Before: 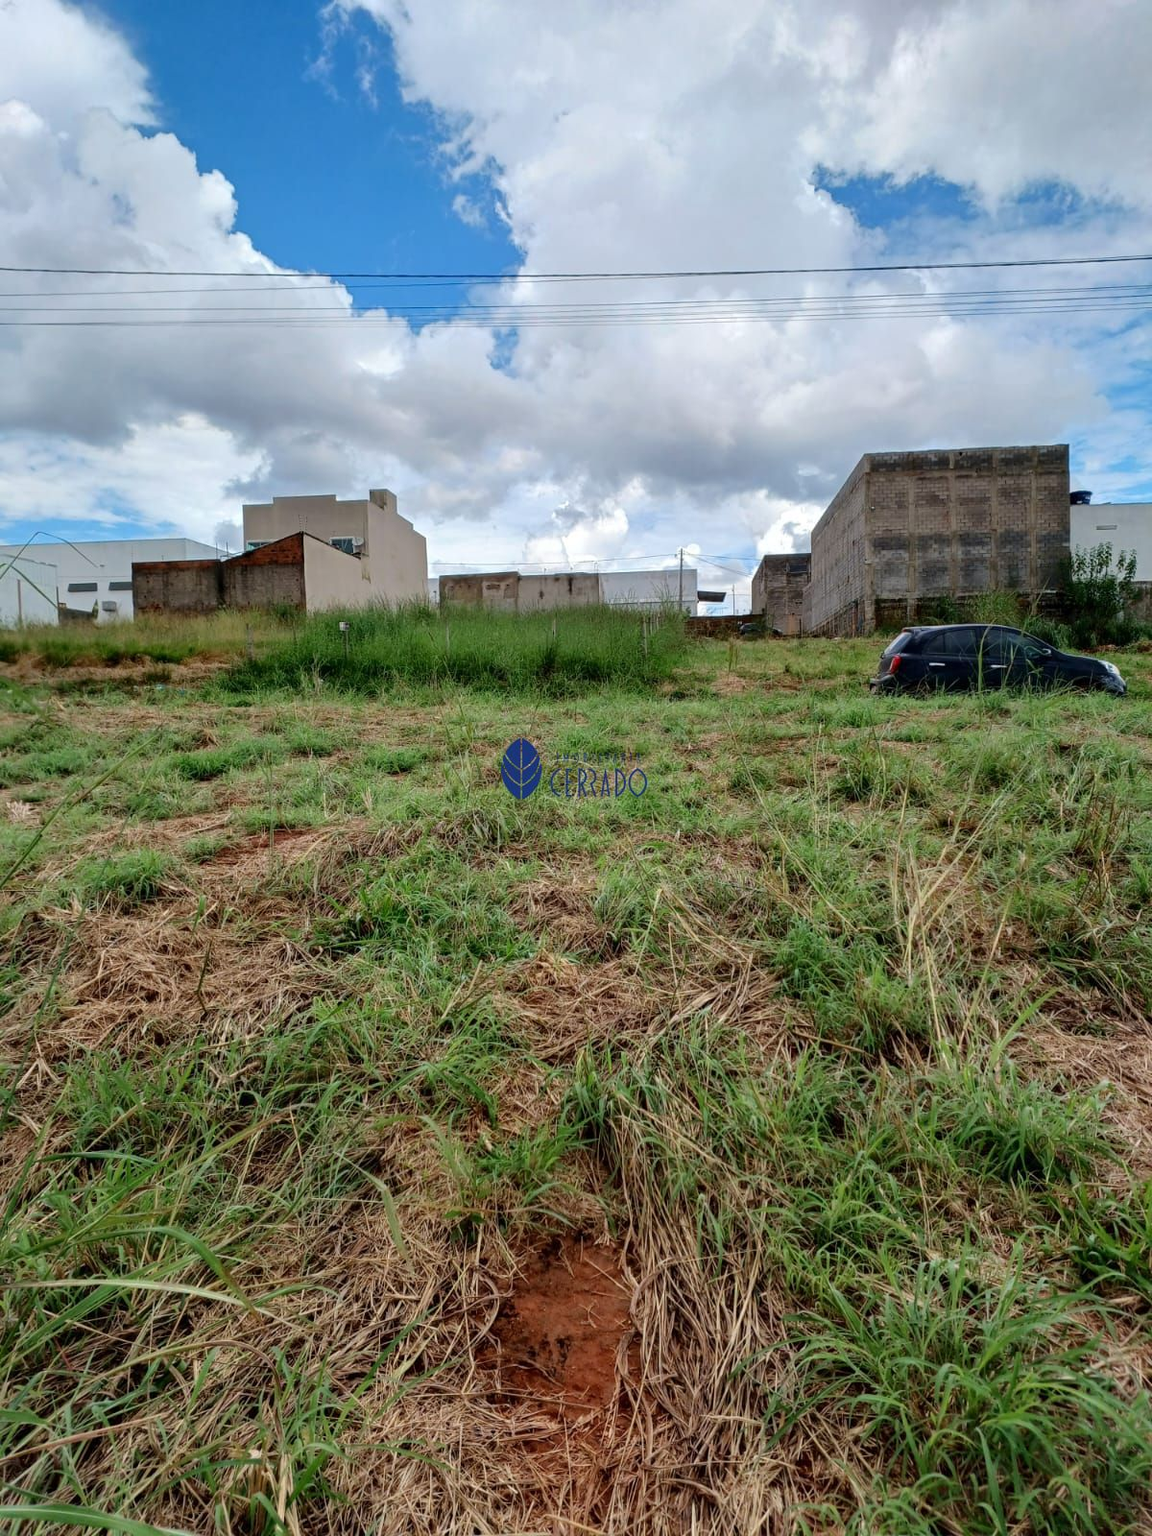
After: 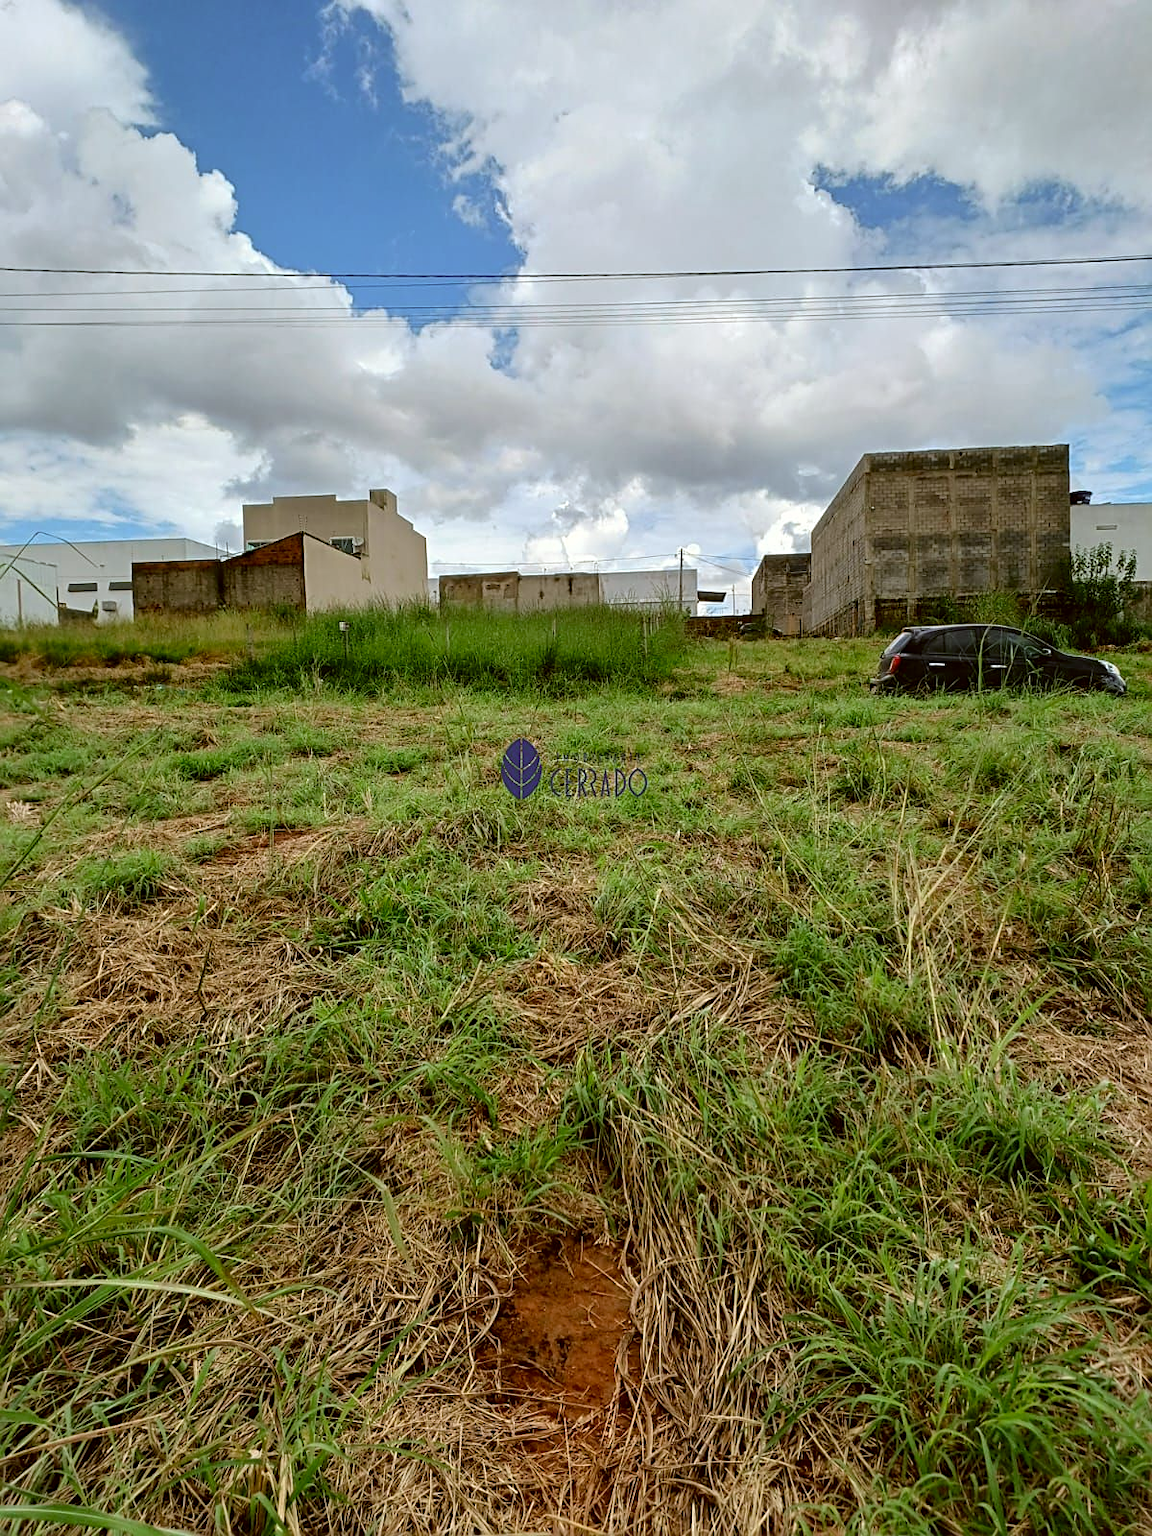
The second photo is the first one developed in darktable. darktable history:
color correction: highlights a* -1.43, highlights b* 10.12, shadows a* 0.395, shadows b* 19.35
white balance: red 0.984, blue 1.059
sharpen: on, module defaults
